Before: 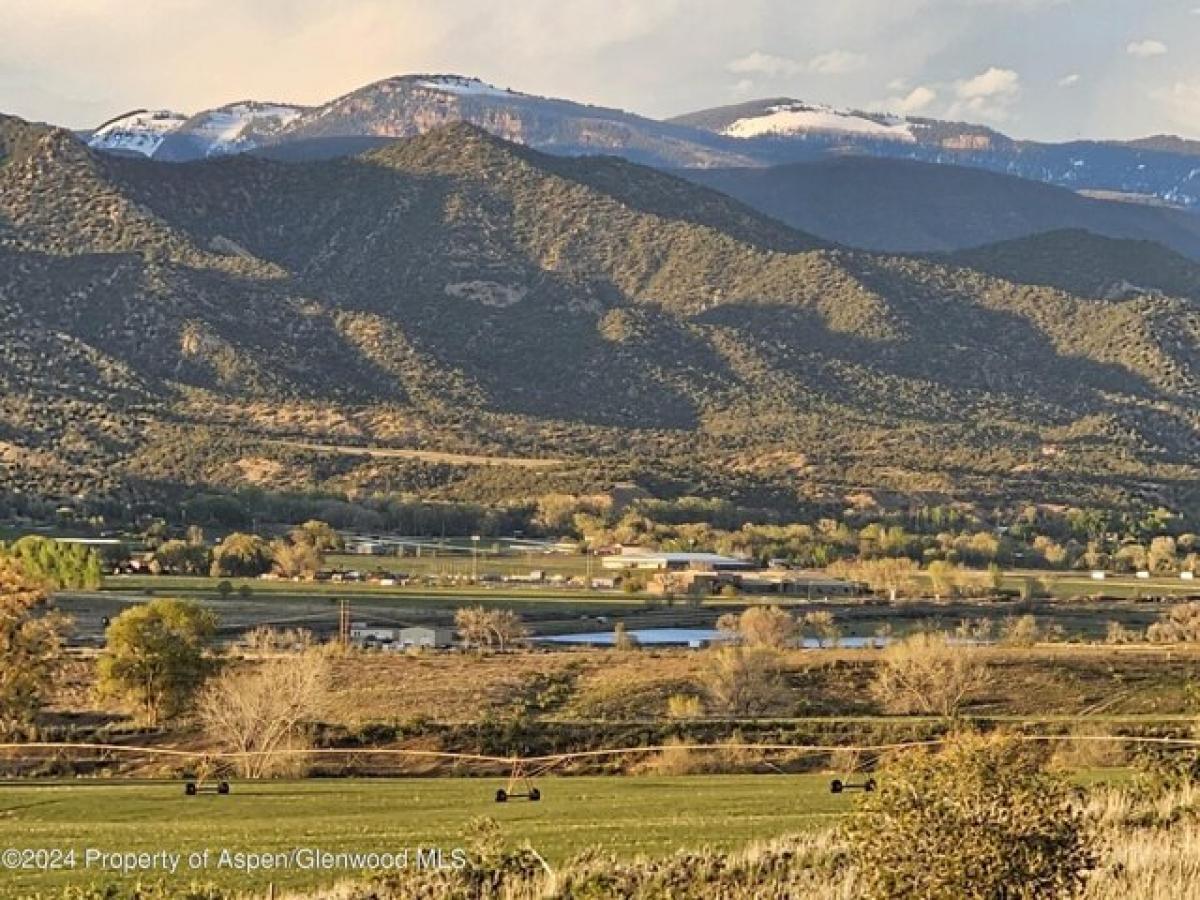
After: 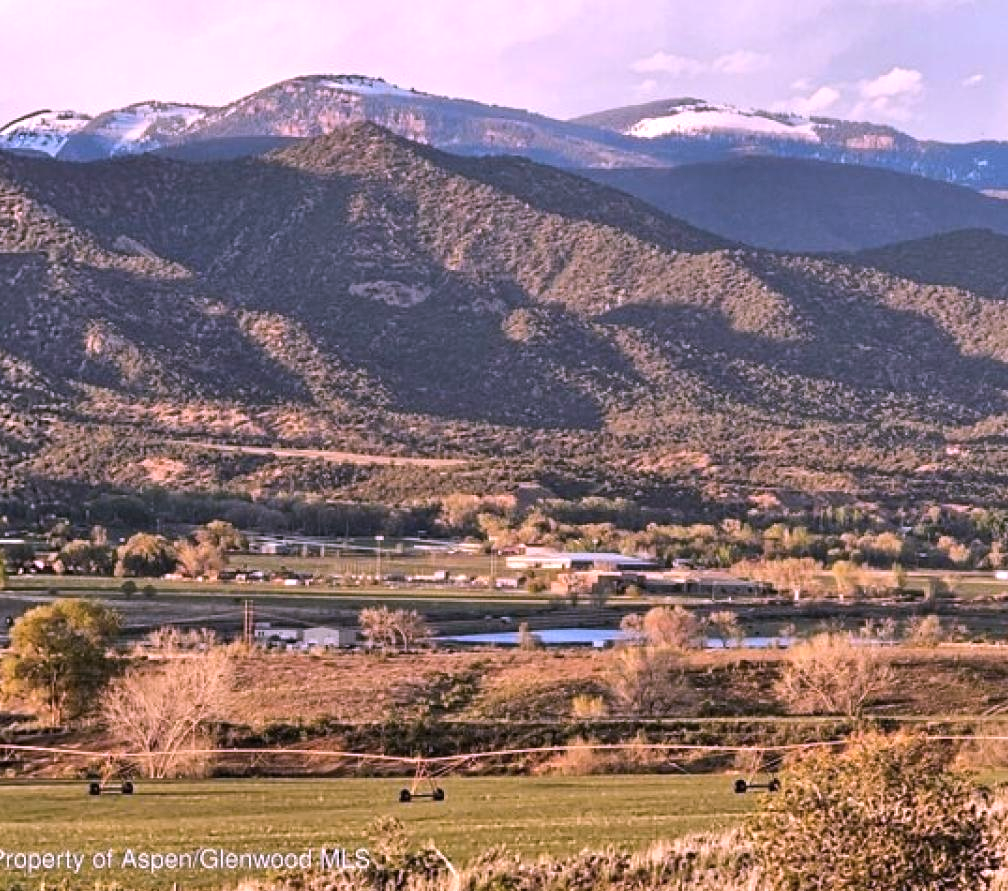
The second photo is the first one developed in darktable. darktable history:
crop: left 8.026%, right 7.374%
tone equalizer: -8 EV -0.417 EV, -7 EV -0.389 EV, -6 EV -0.333 EV, -5 EV -0.222 EV, -3 EV 0.222 EV, -2 EV 0.333 EV, -1 EV 0.389 EV, +0 EV 0.417 EV, edges refinement/feathering 500, mask exposure compensation -1.57 EV, preserve details no
vibrance: vibrance 78%
color correction: highlights a* 15.46, highlights b* -20.56
